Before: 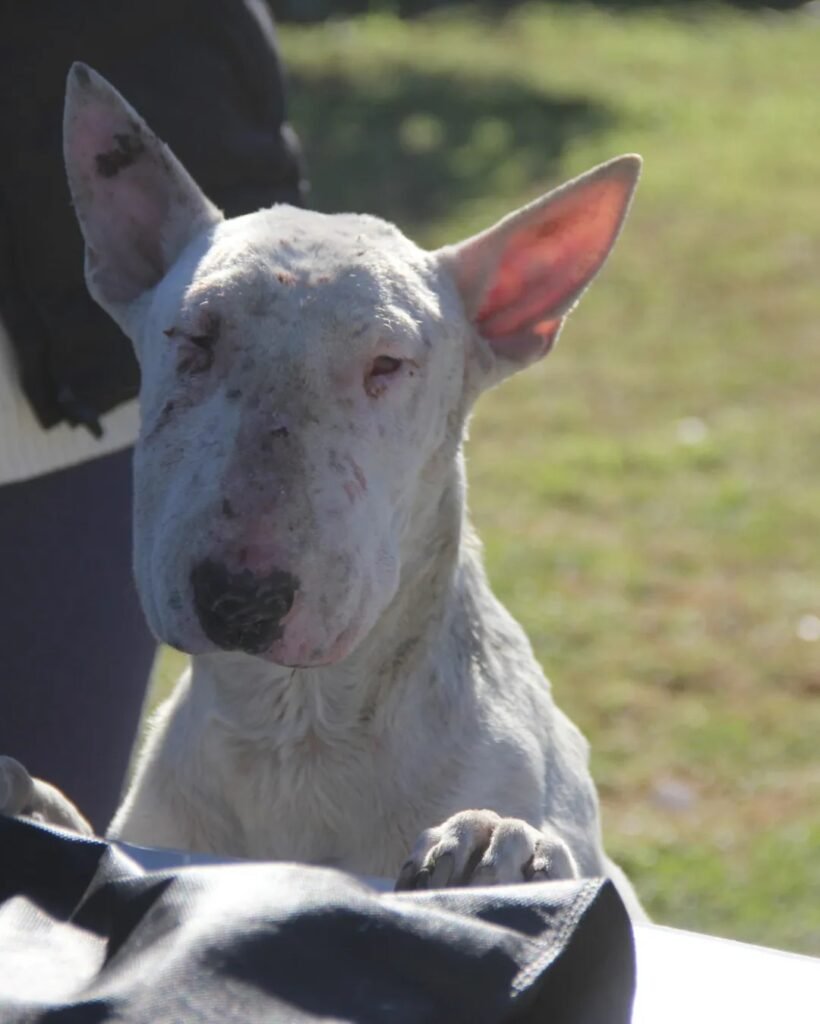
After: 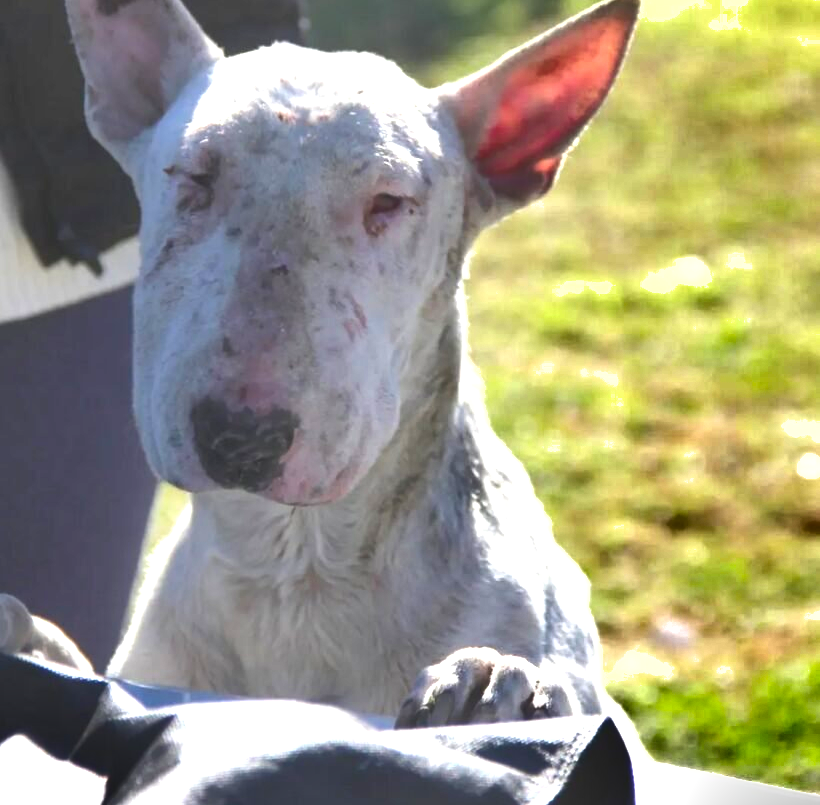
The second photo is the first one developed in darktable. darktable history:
crop and rotate: top 15.836%, bottom 5.463%
exposure: black level correction 0, exposure 1.2 EV, compensate exposure bias true, compensate highlight preservation false
shadows and highlights: radius 106.01, shadows 45.08, highlights -66.12, low approximation 0.01, soften with gaussian
color balance rgb: perceptual saturation grading › global saturation -0.042%, global vibrance 20%
